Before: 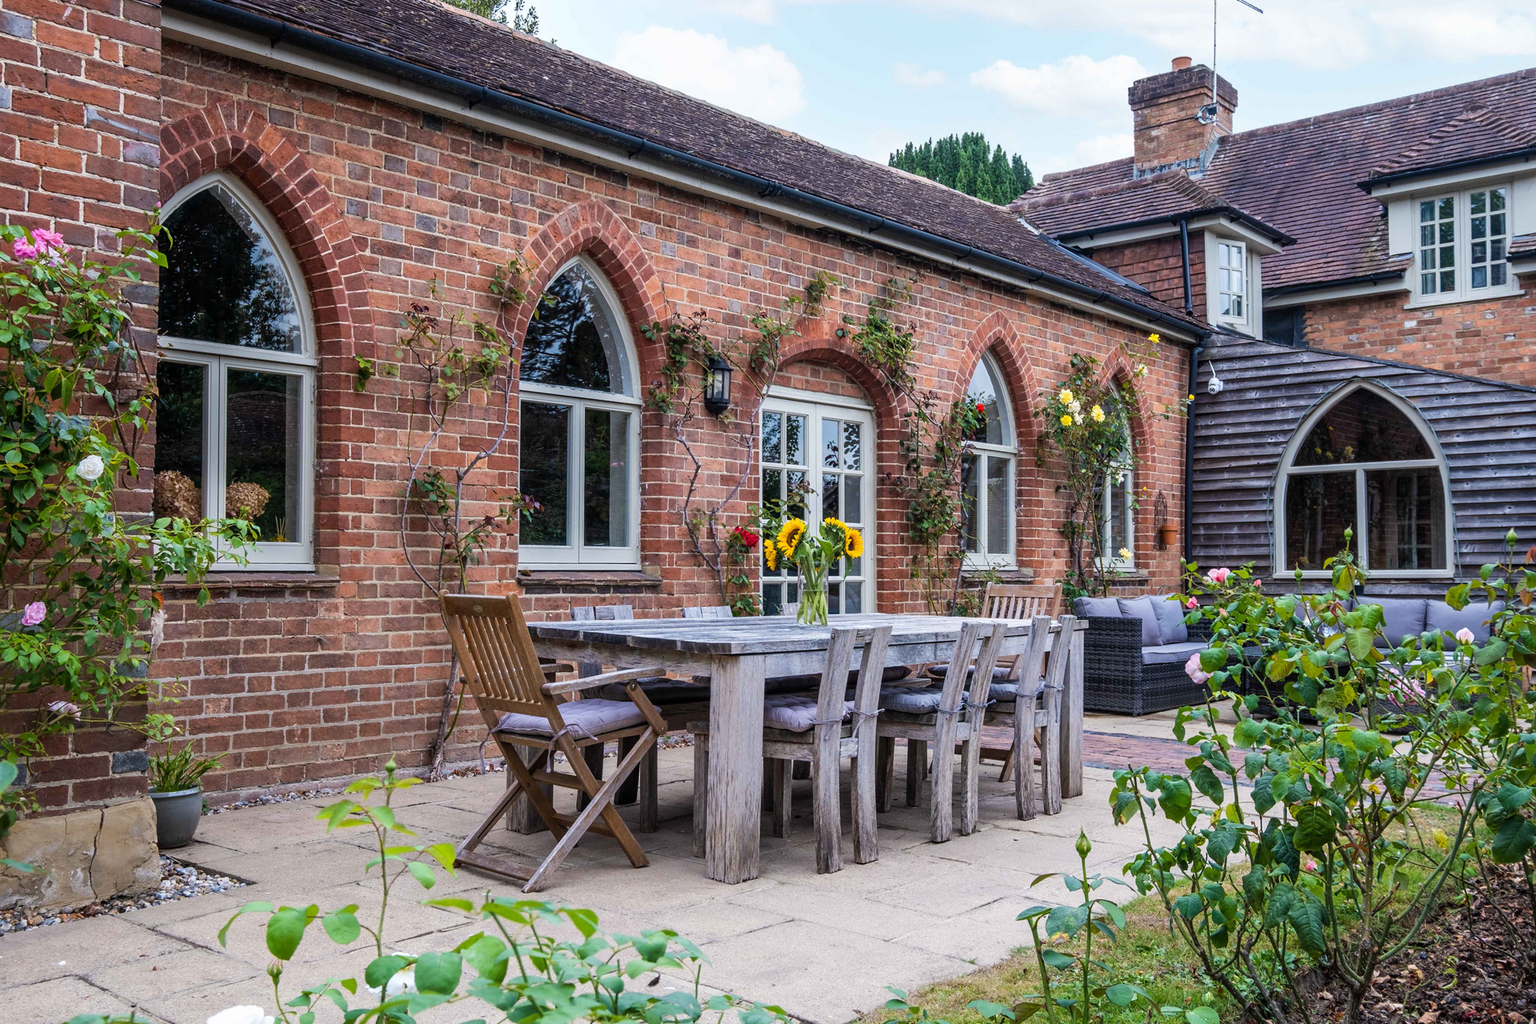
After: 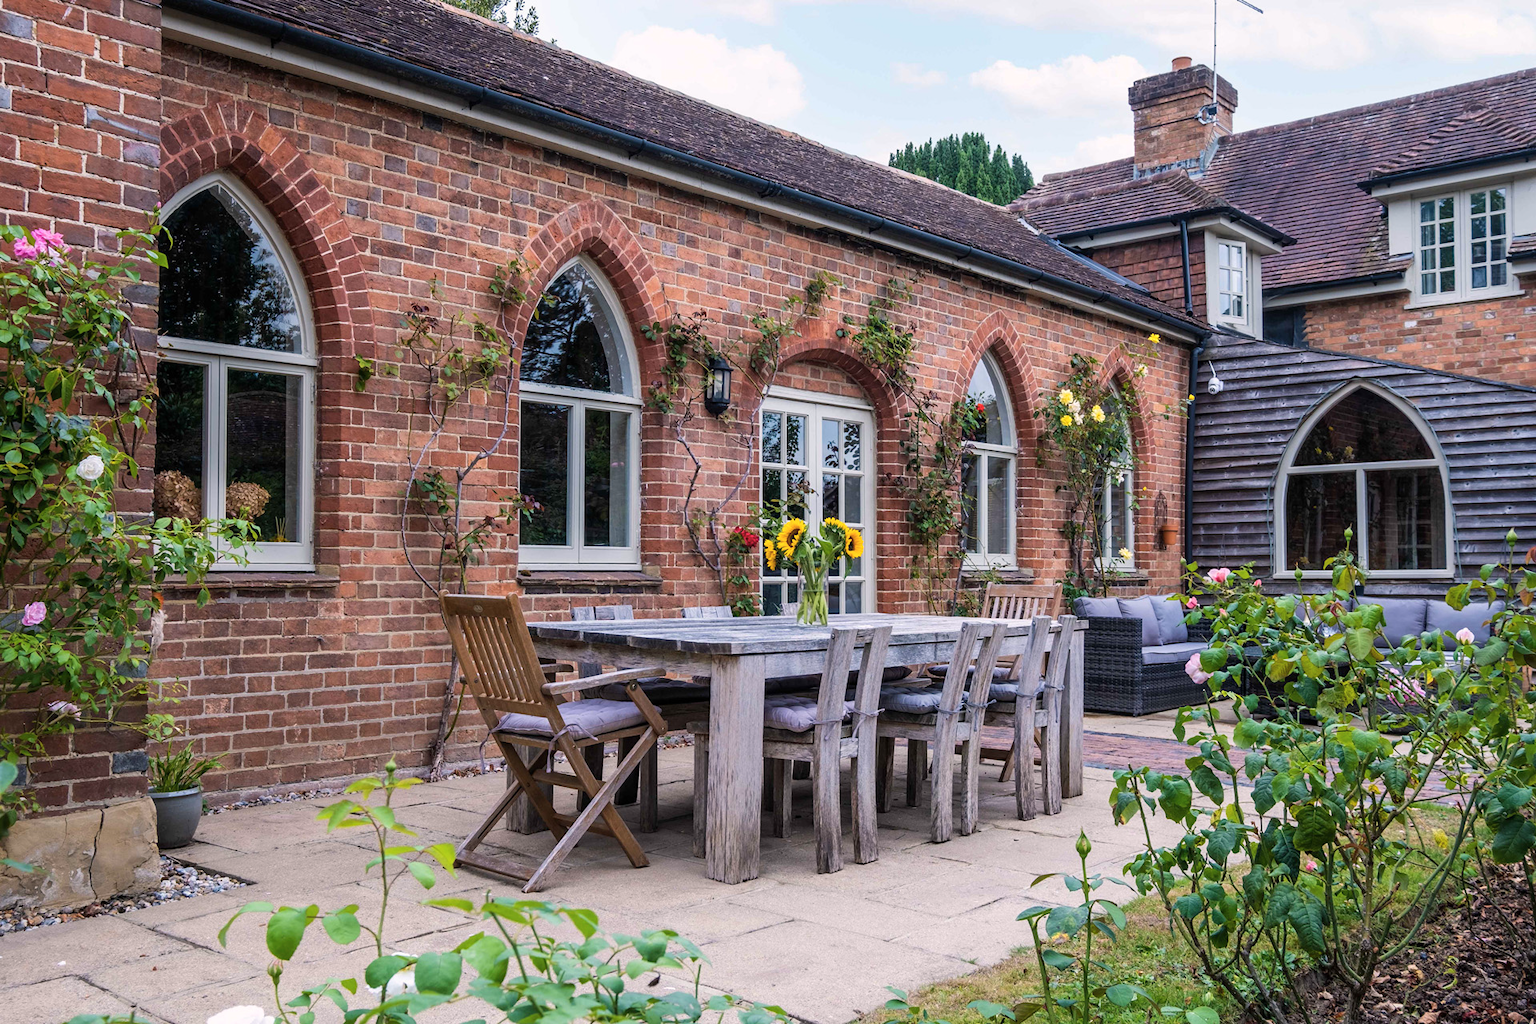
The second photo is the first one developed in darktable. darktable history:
color balance rgb: shadows lift › hue 85.67°, highlights gain › chroma 0.98%, highlights gain › hue 24.89°, perceptual saturation grading › global saturation -4.156%, global vibrance 16.336%, saturation formula JzAzBz (2021)
